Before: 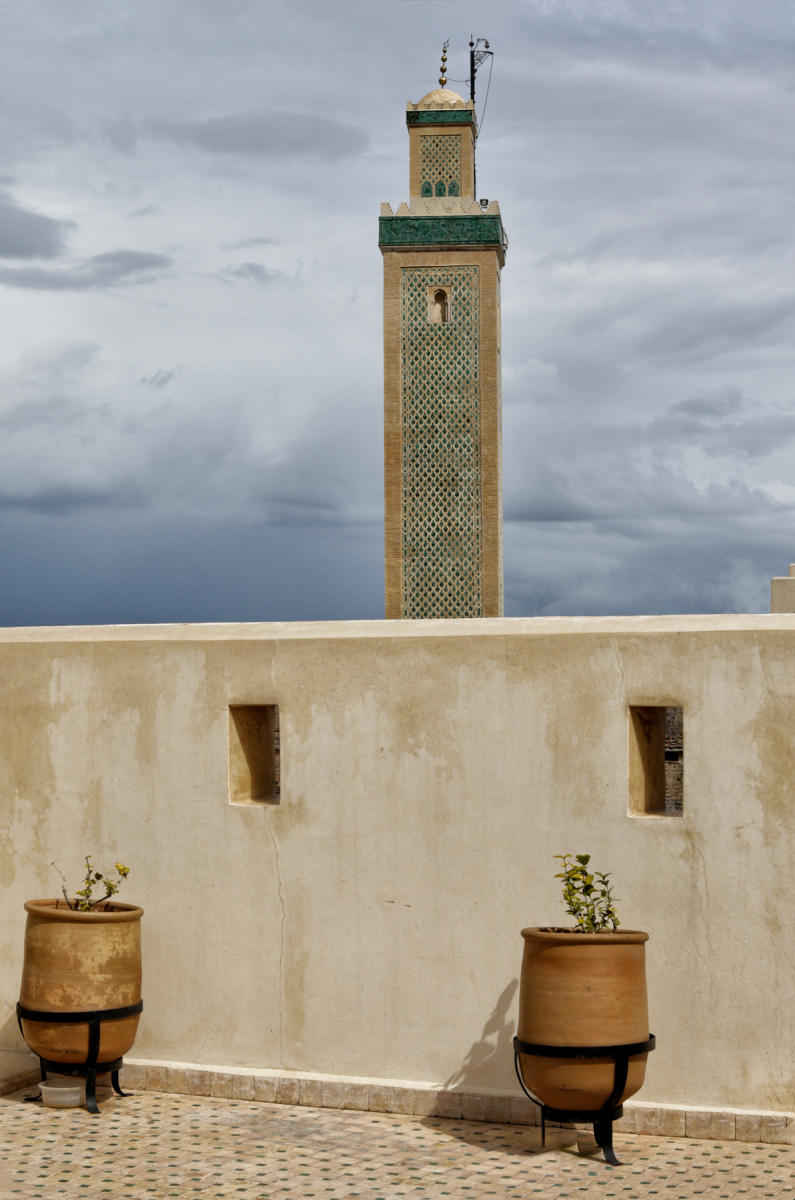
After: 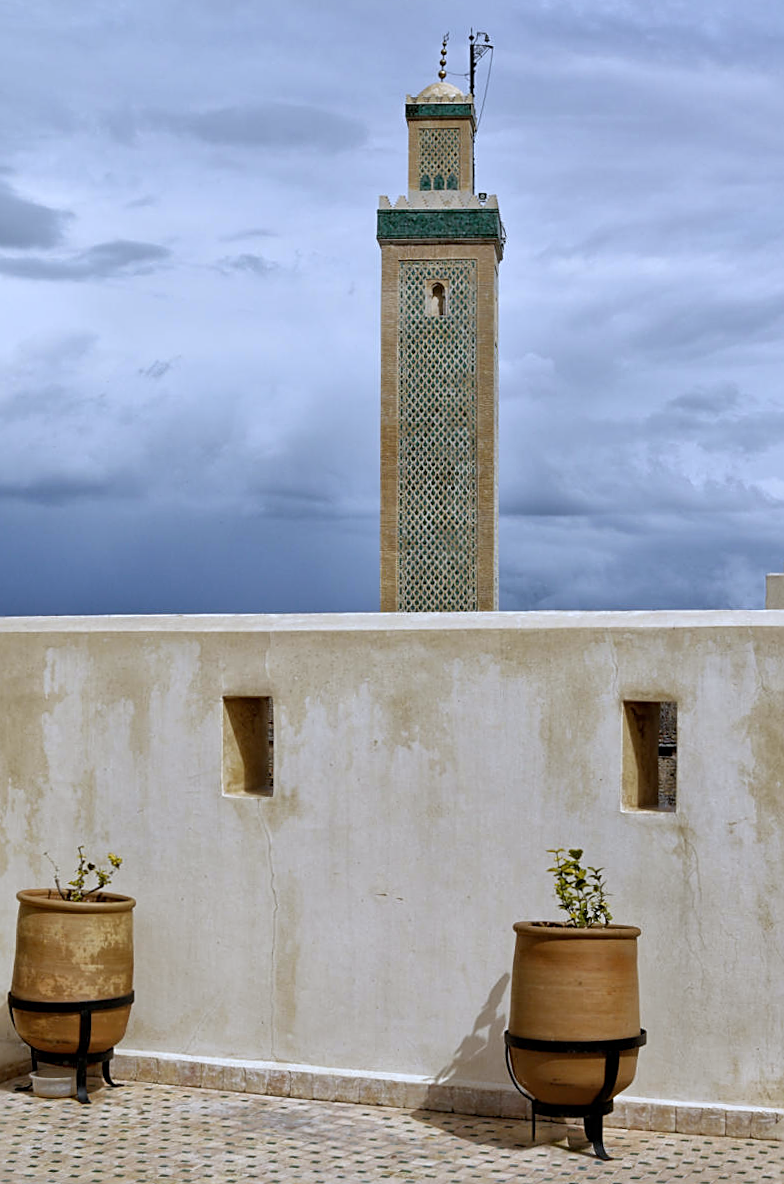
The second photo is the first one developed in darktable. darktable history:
crop and rotate: angle -0.5°
white balance: red 0.948, green 1.02, blue 1.176
sharpen: on, module defaults
